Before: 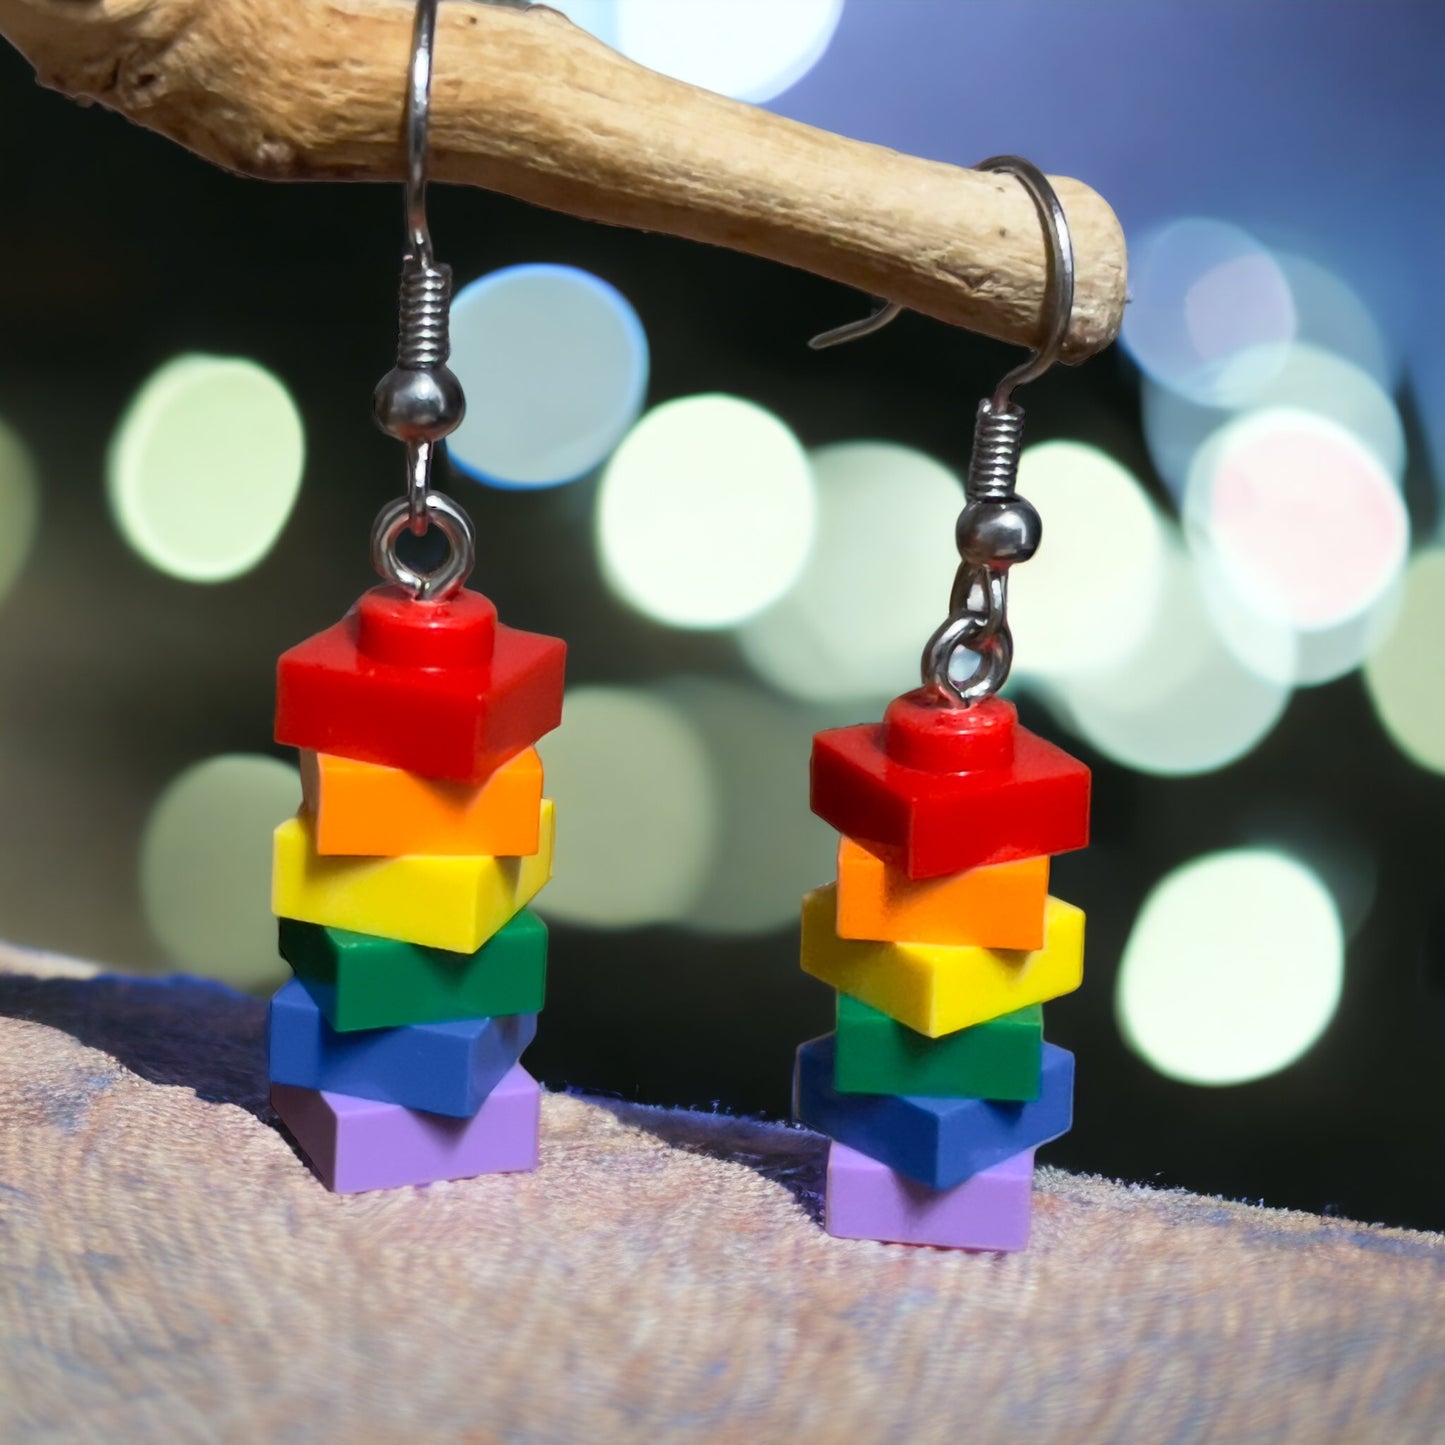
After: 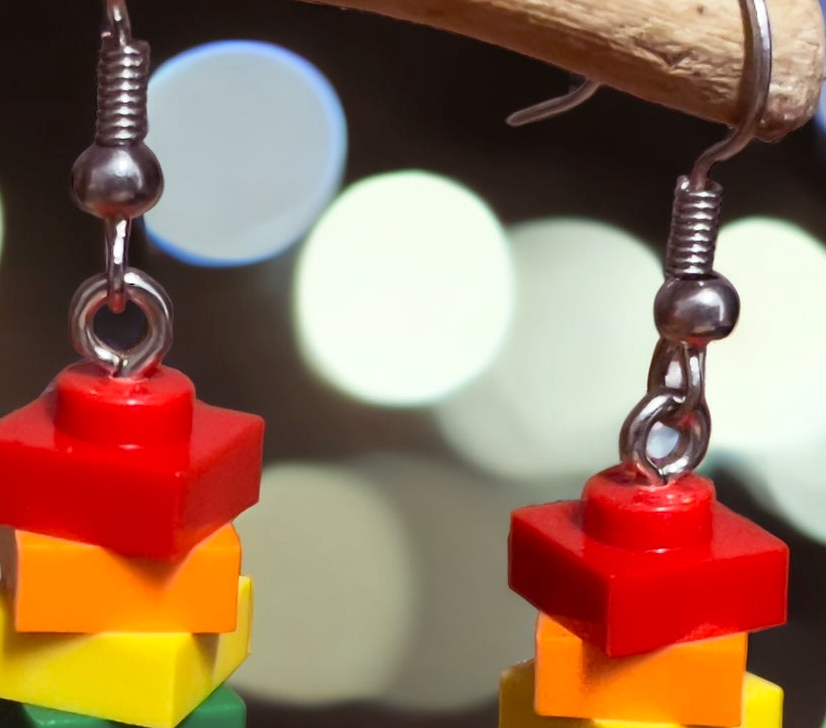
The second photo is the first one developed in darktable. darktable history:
crop: left 20.932%, top 15.471%, right 21.848%, bottom 34.081%
rgb levels: mode RGB, independent channels, levels [[0, 0.474, 1], [0, 0.5, 1], [0, 0.5, 1]]
